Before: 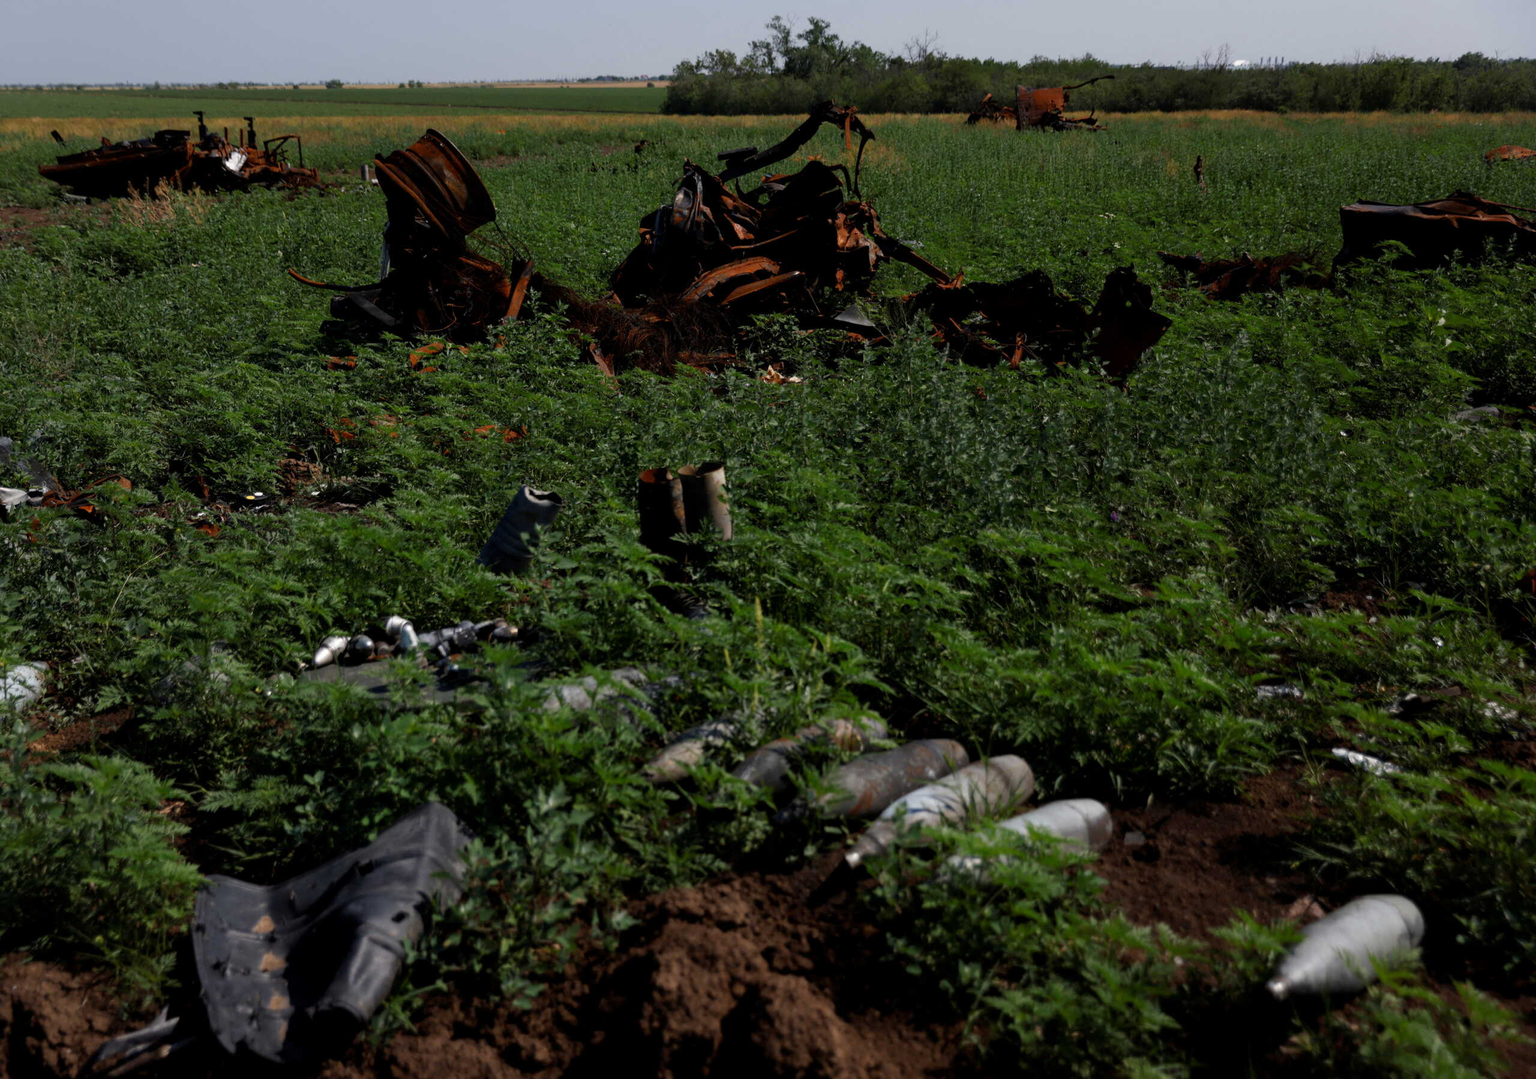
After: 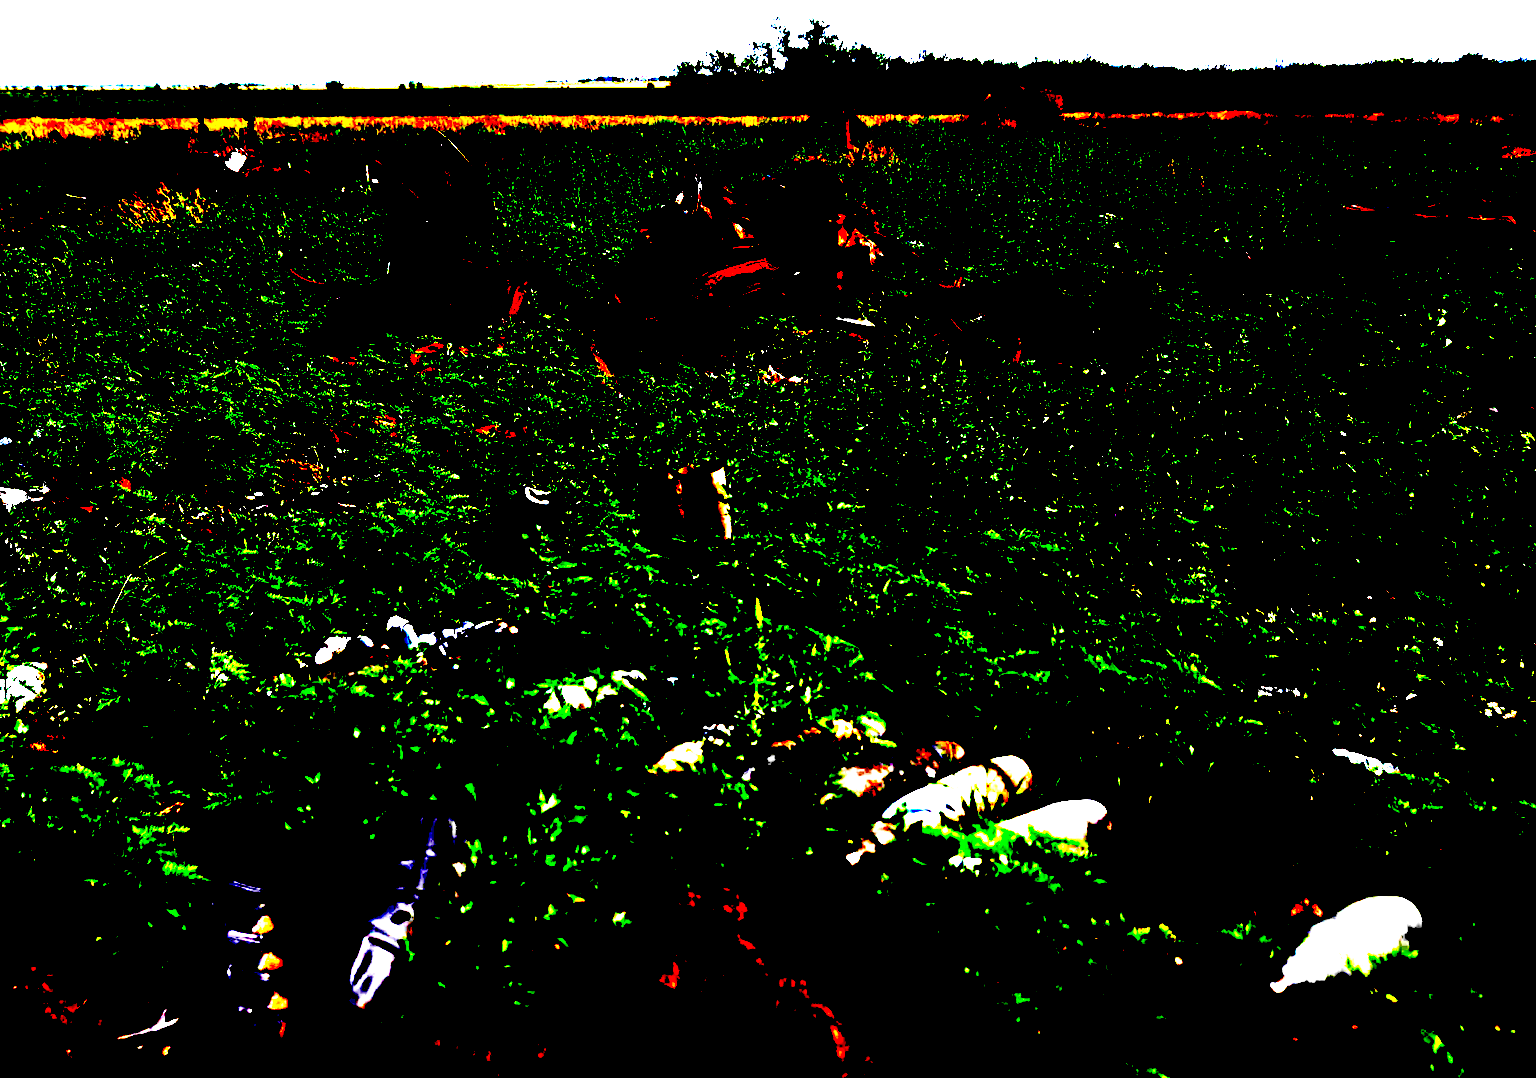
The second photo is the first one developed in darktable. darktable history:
exposure: black level correction 0.099, exposure 2.995 EV, compensate highlight preservation false
